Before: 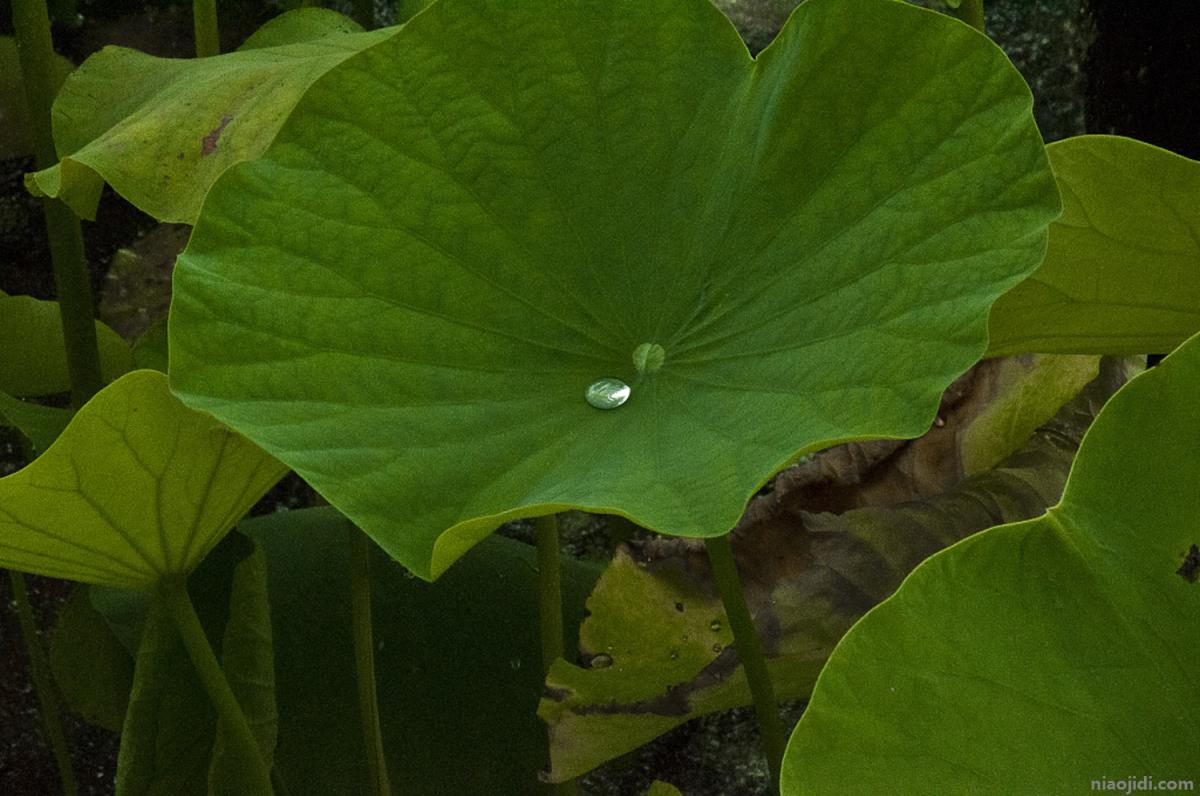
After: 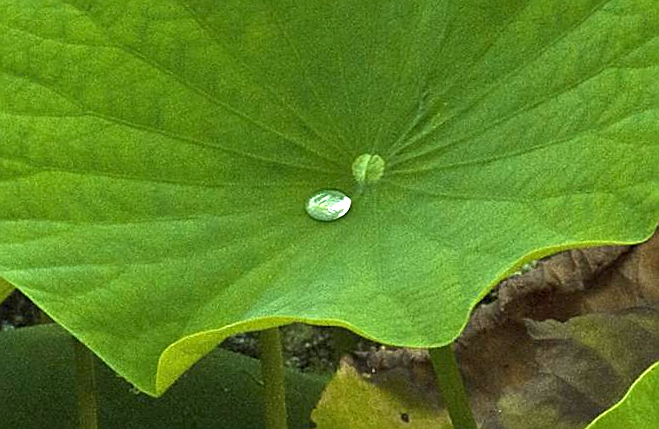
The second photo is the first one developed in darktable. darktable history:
rotate and perspective: rotation -1.32°, lens shift (horizontal) -0.031, crop left 0.015, crop right 0.985, crop top 0.047, crop bottom 0.982
sharpen: on, module defaults
crop and rotate: left 22.13%, top 22.054%, right 22.026%, bottom 22.102%
exposure: black level correction 0, exposure 1.5 EV, compensate exposure bias true, compensate highlight preservation false
